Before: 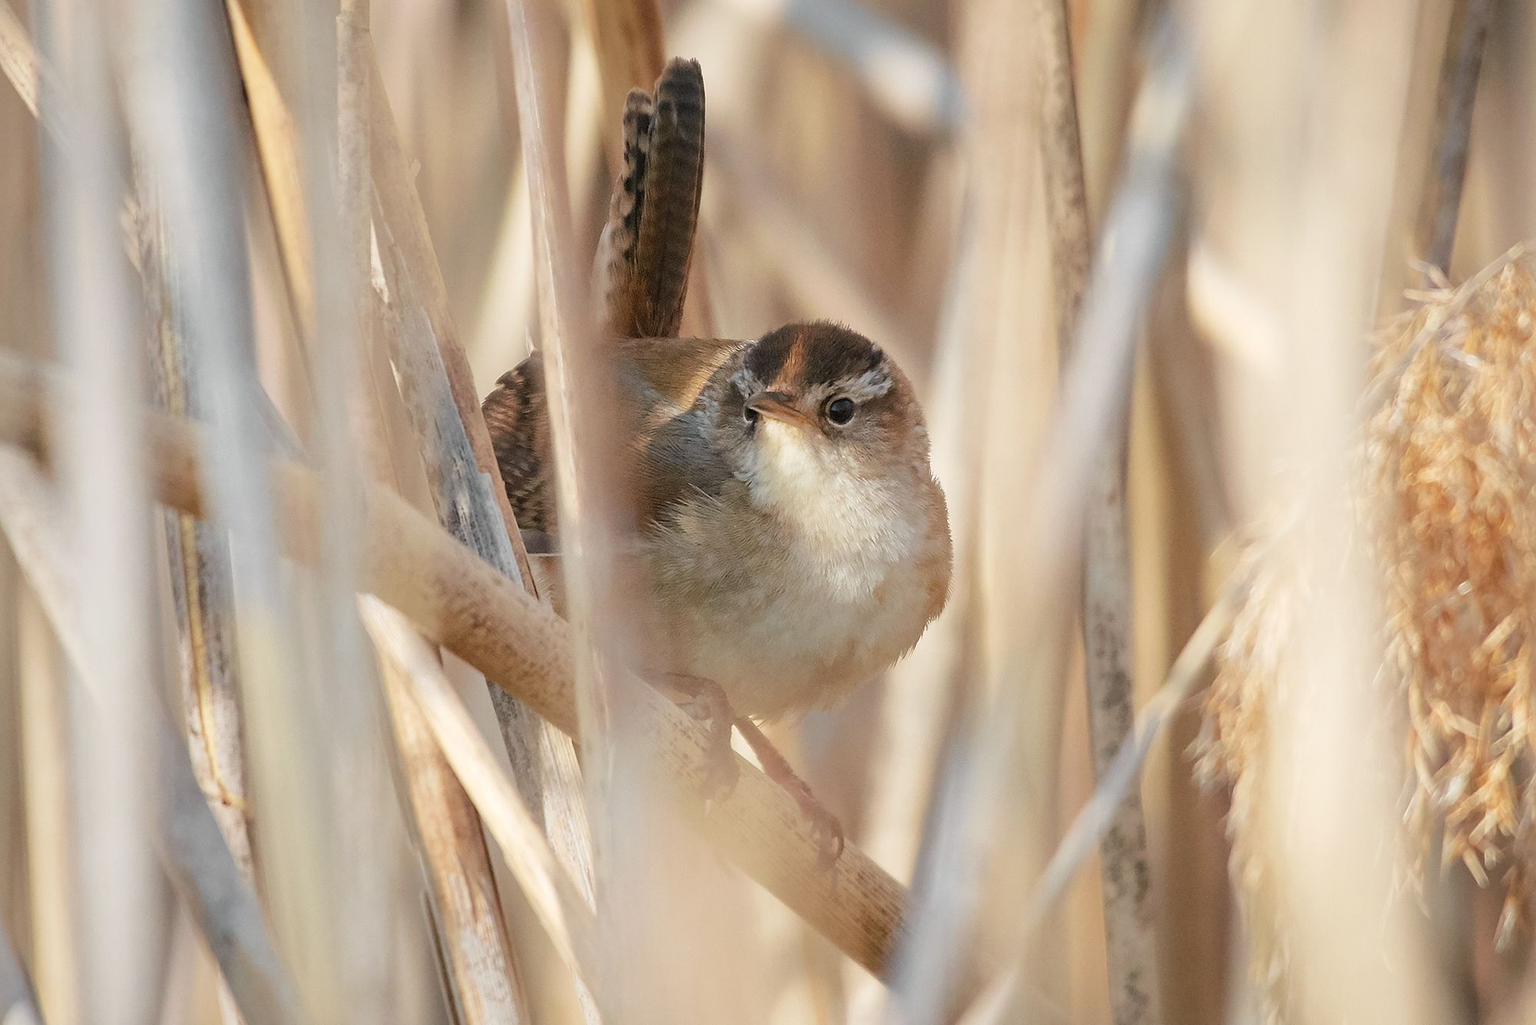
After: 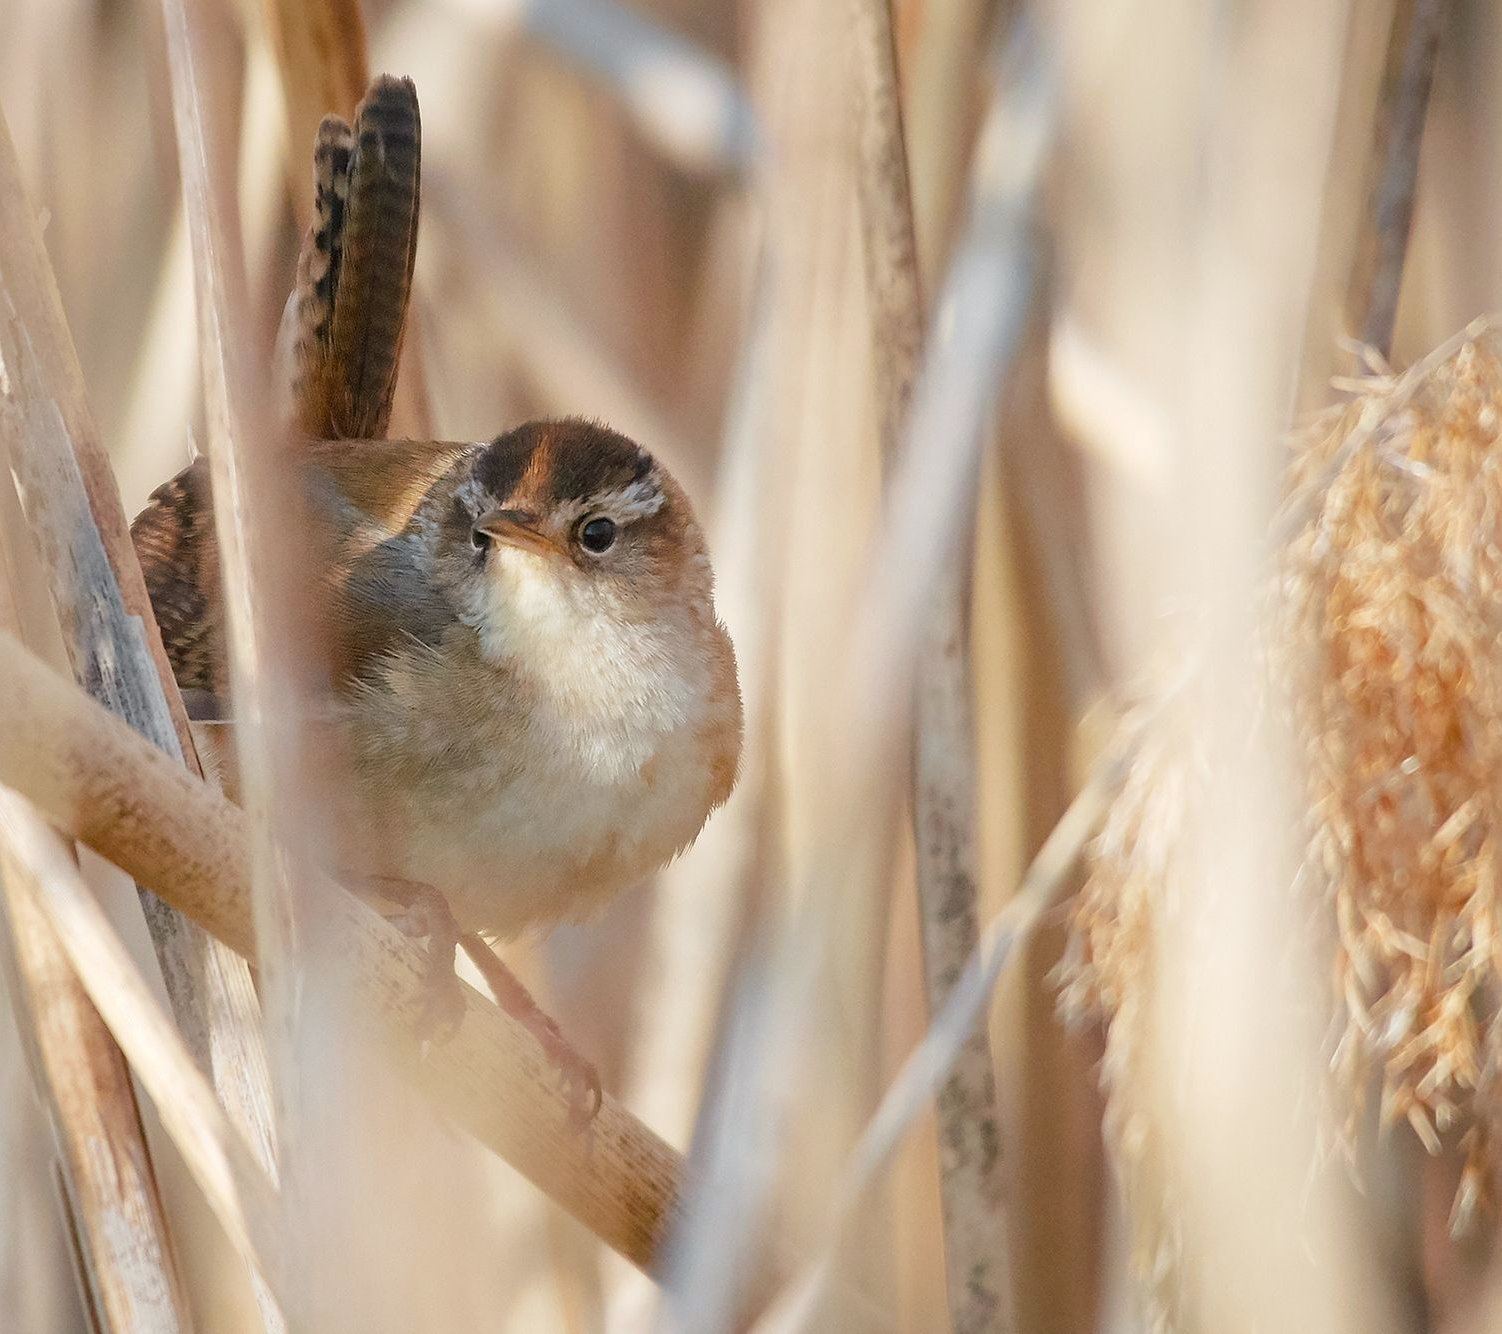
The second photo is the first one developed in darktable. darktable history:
color balance rgb: power › chroma 0.476%, power › hue 257.78°, perceptual saturation grading › global saturation 0.73%, perceptual saturation grading › highlights -9.343%, perceptual saturation grading › mid-tones 18.357%, perceptual saturation grading › shadows 28.907%, global vibrance 10.05%
crop and rotate: left 24.853%
